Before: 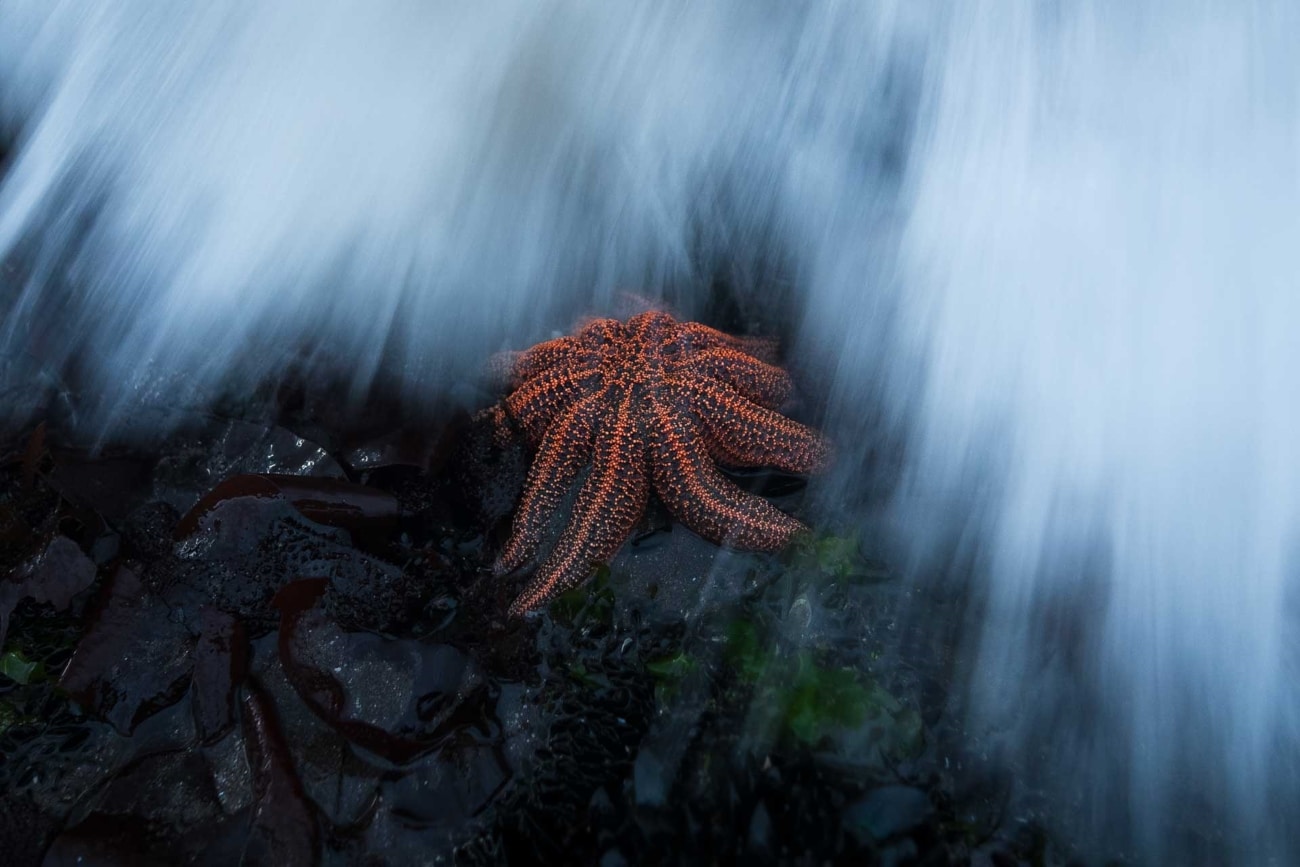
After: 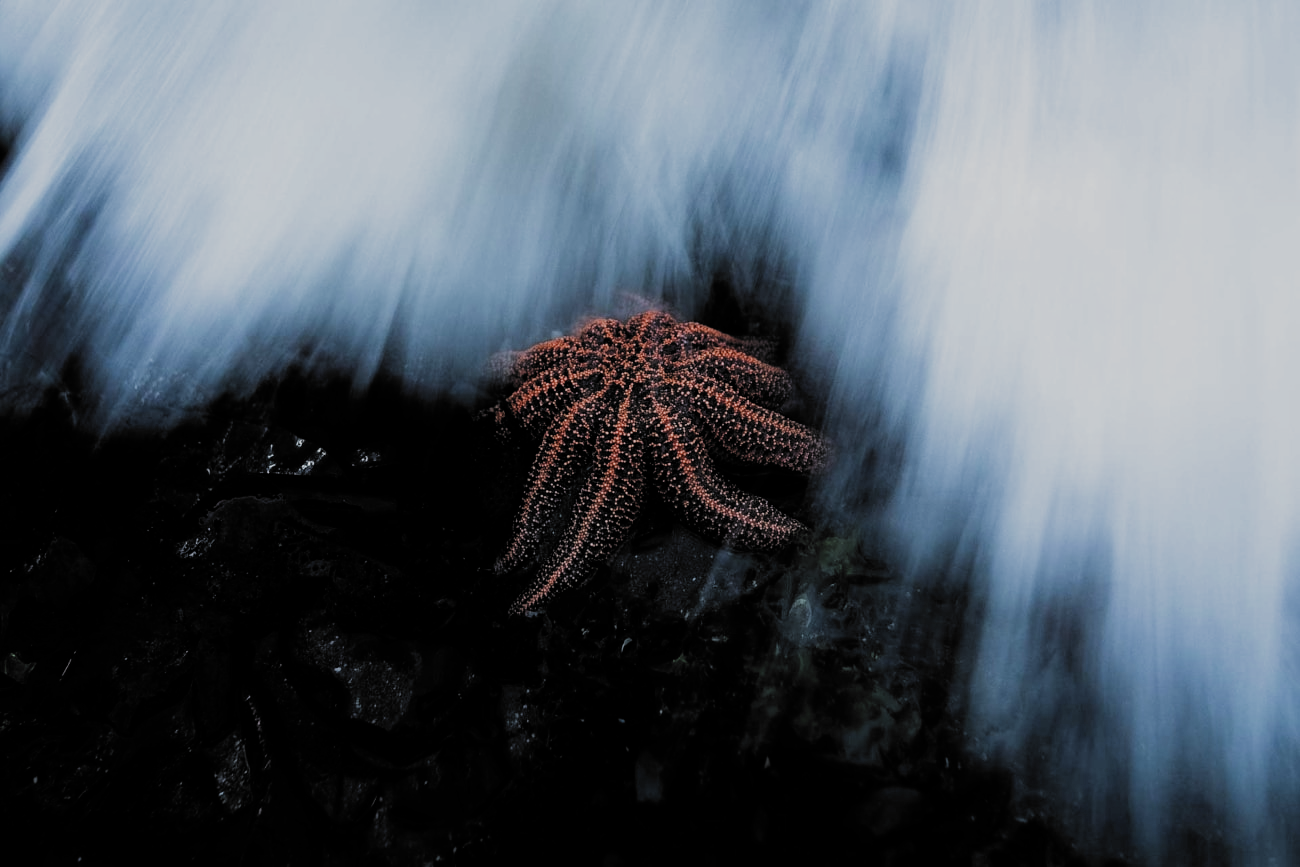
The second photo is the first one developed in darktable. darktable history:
filmic rgb: black relative exposure -5.05 EV, white relative exposure 3.95 EV, hardness 2.87, contrast 1.299, highlights saturation mix -30.36%, add noise in highlights 0, color science v3 (2019), use custom middle-gray values true, contrast in highlights soft
exposure: compensate highlight preservation false
